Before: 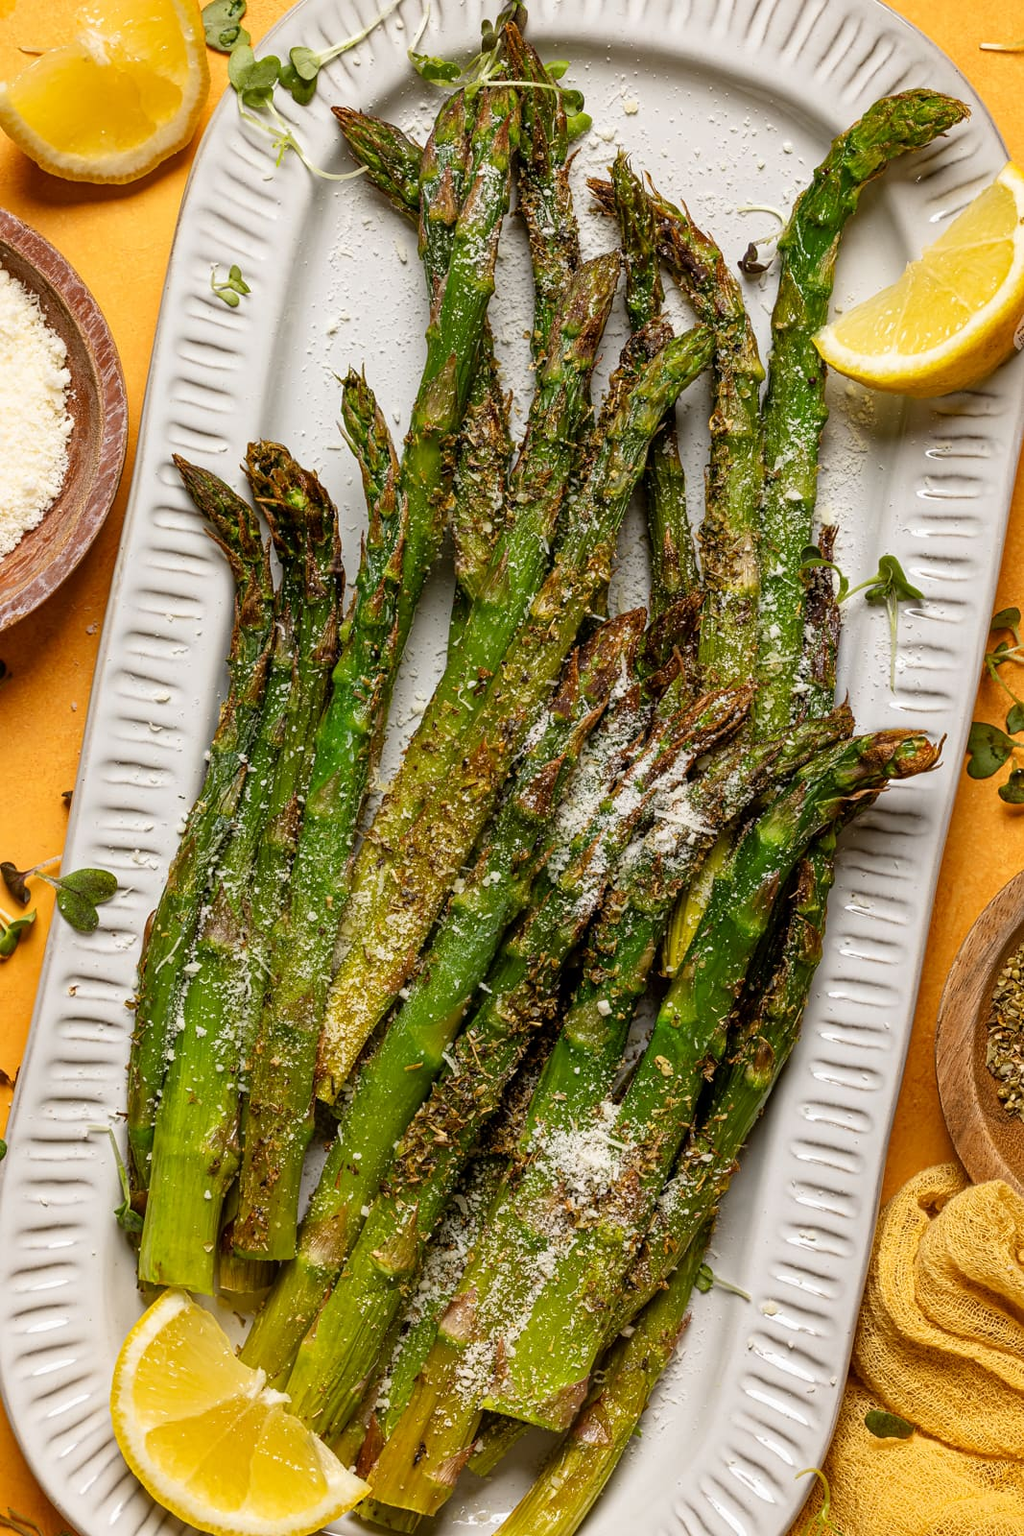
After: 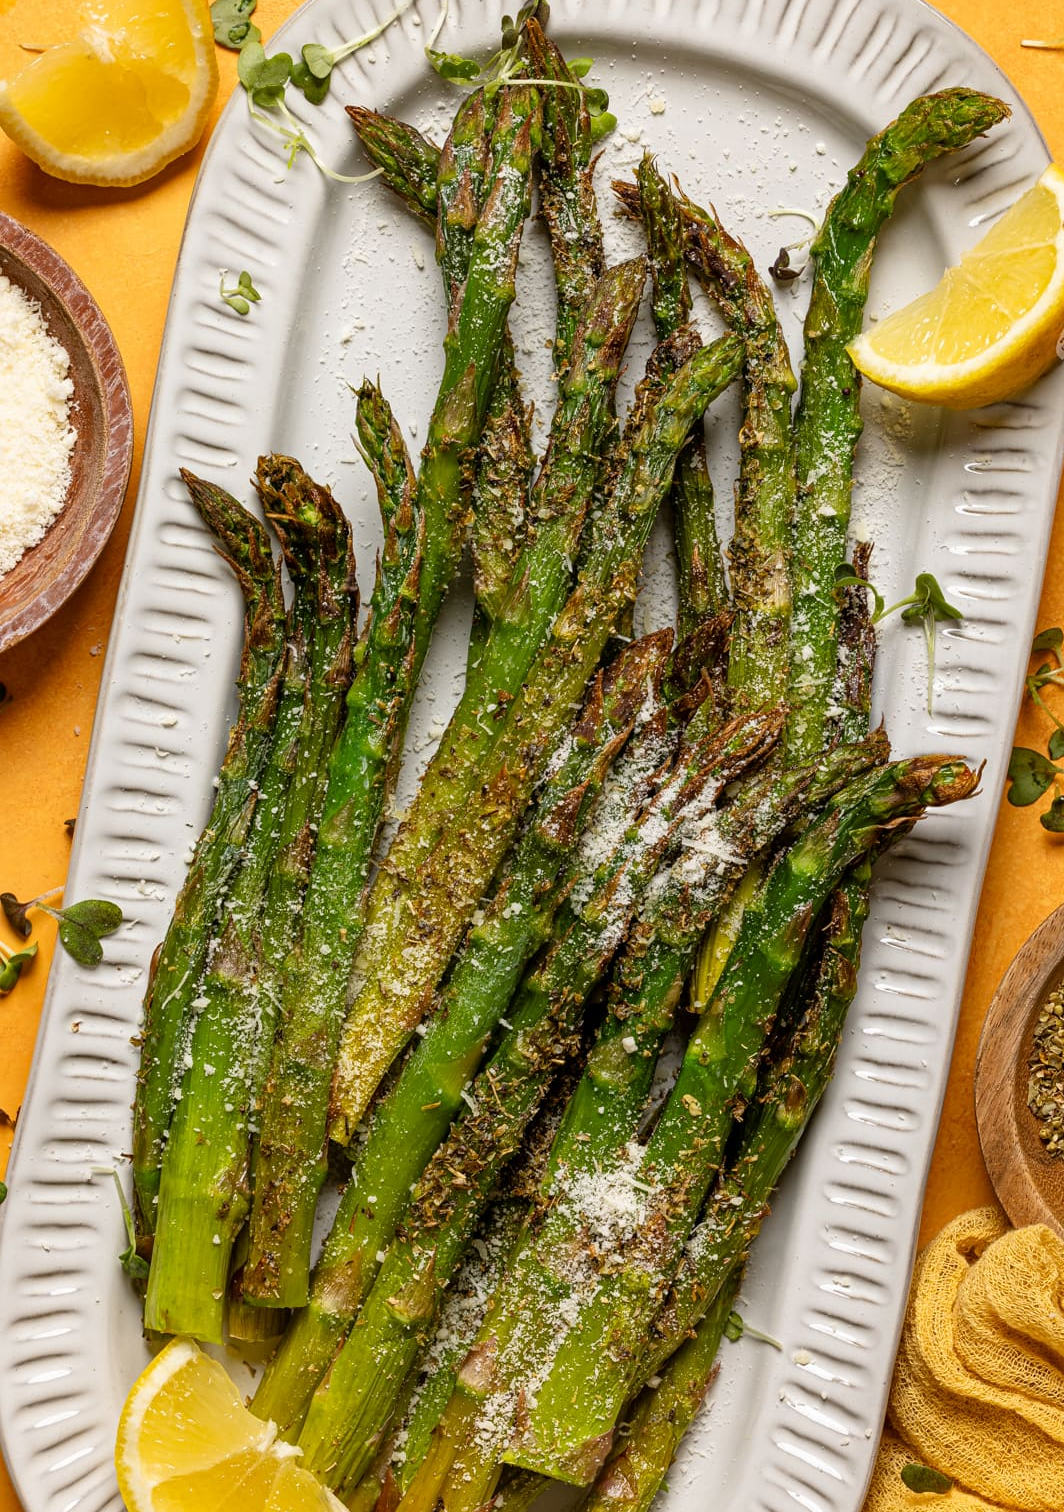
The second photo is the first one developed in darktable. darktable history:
crop: top 0.336%, right 0.261%, bottom 5.022%
